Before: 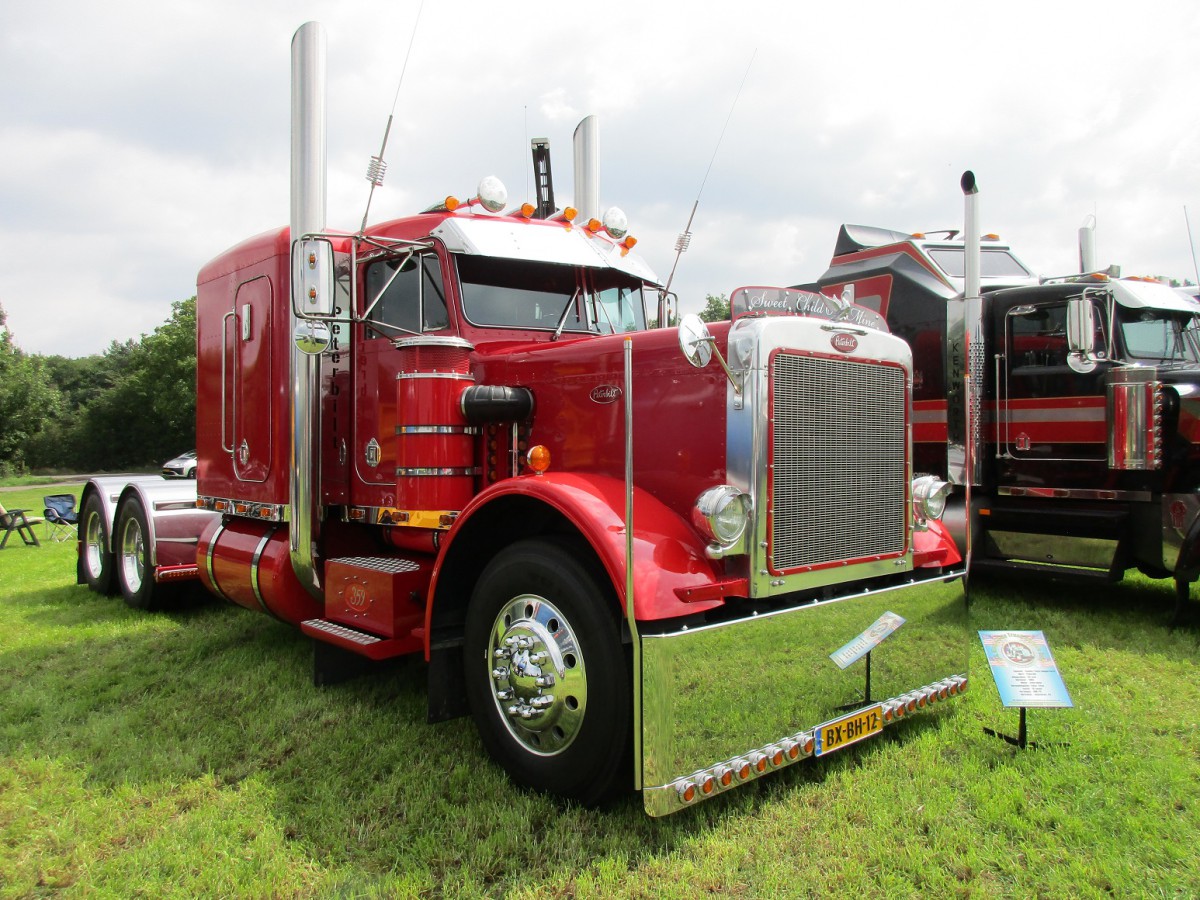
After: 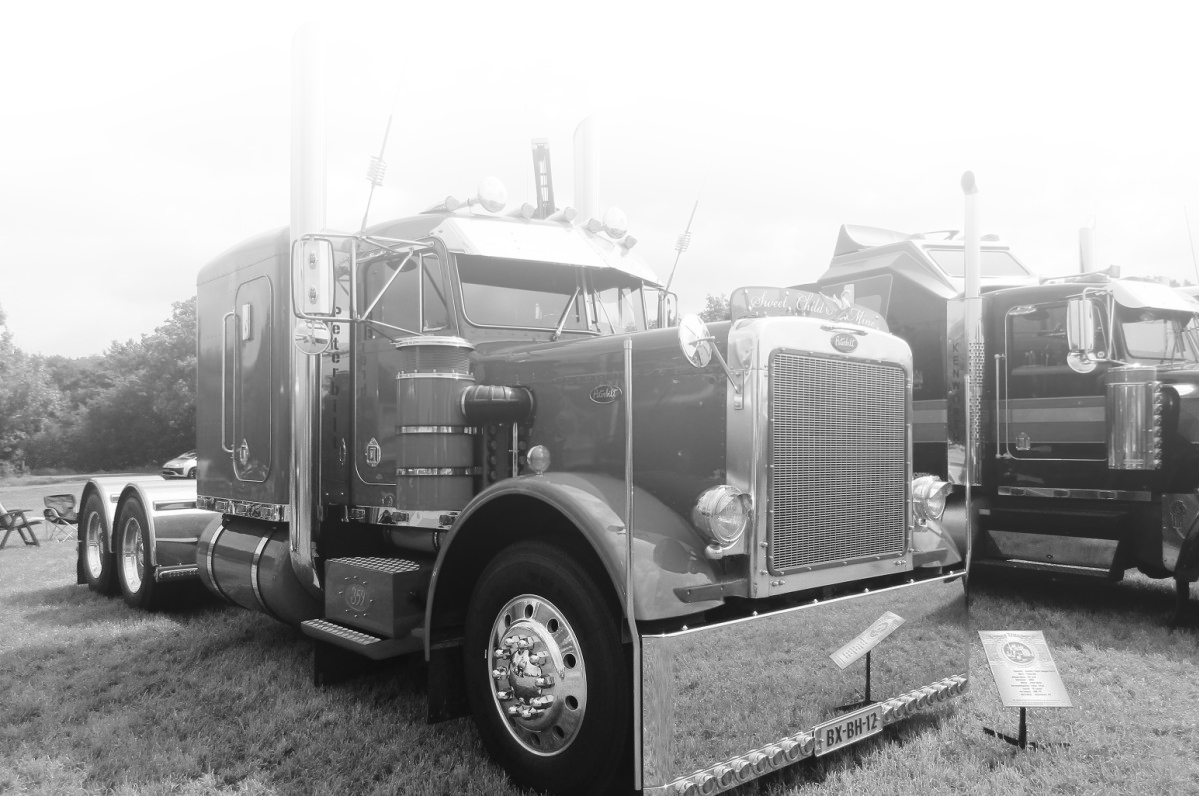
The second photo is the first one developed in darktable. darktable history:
monochrome: a 1.94, b -0.638
color correction: highlights a* -2.73, highlights b* -2.09, shadows a* 2.41, shadows b* 2.73
bloom: size 38%, threshold 95%, strength 30%
white balance: red 0.988, blue 1.017
crop and rotate: top 0%, bottom 11.49%
